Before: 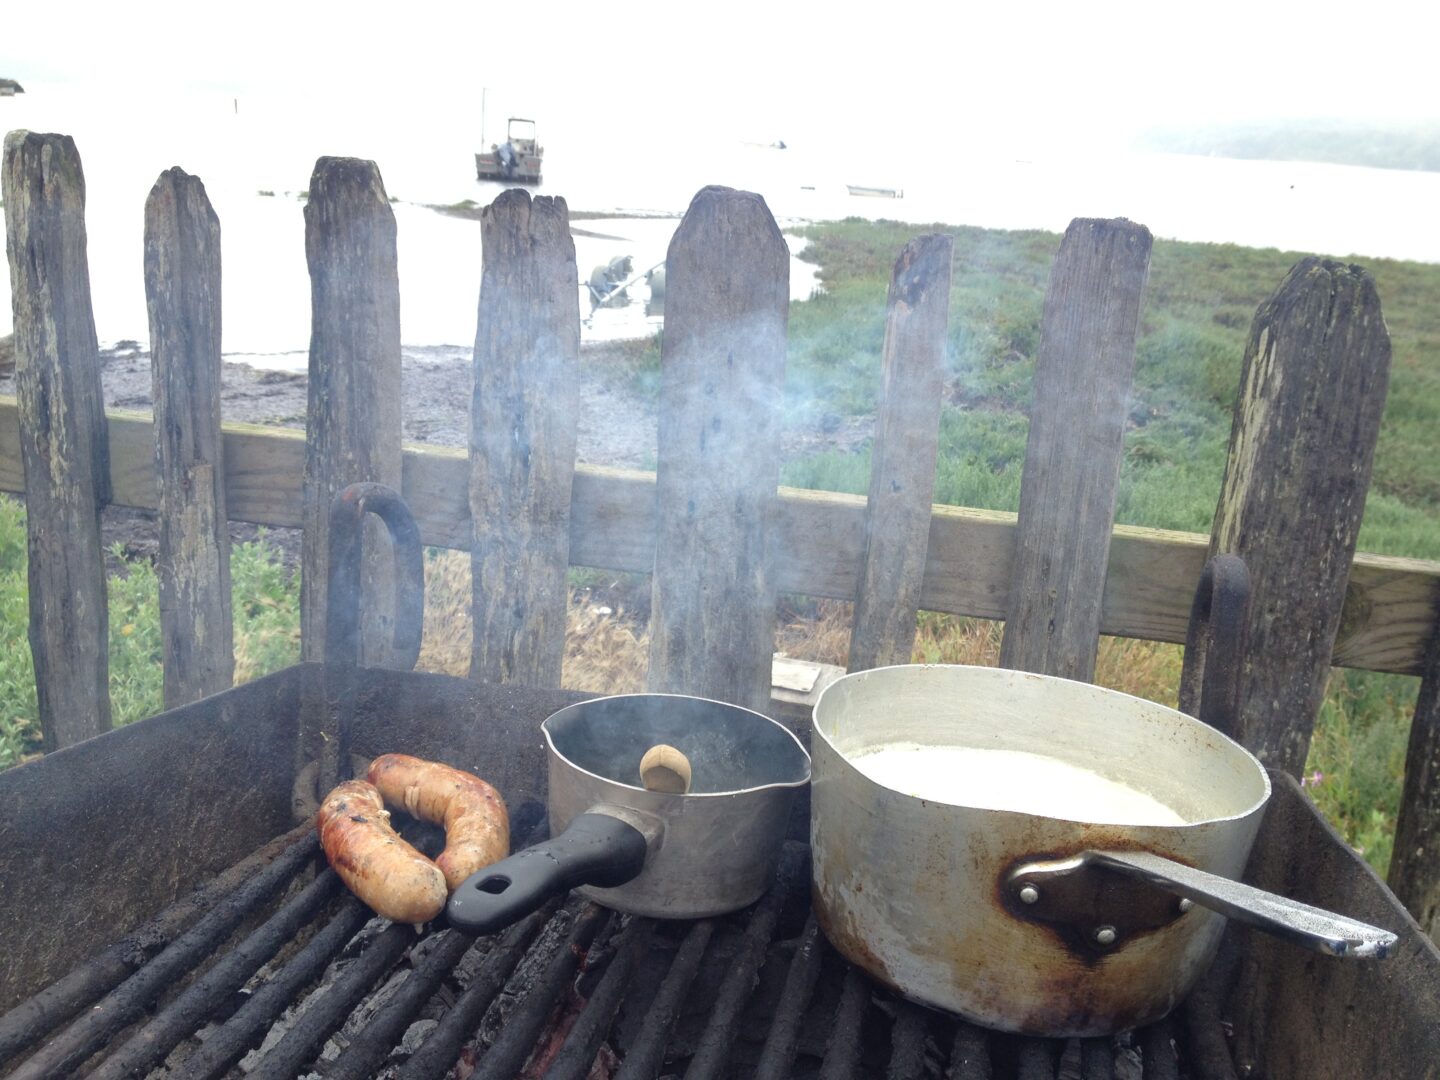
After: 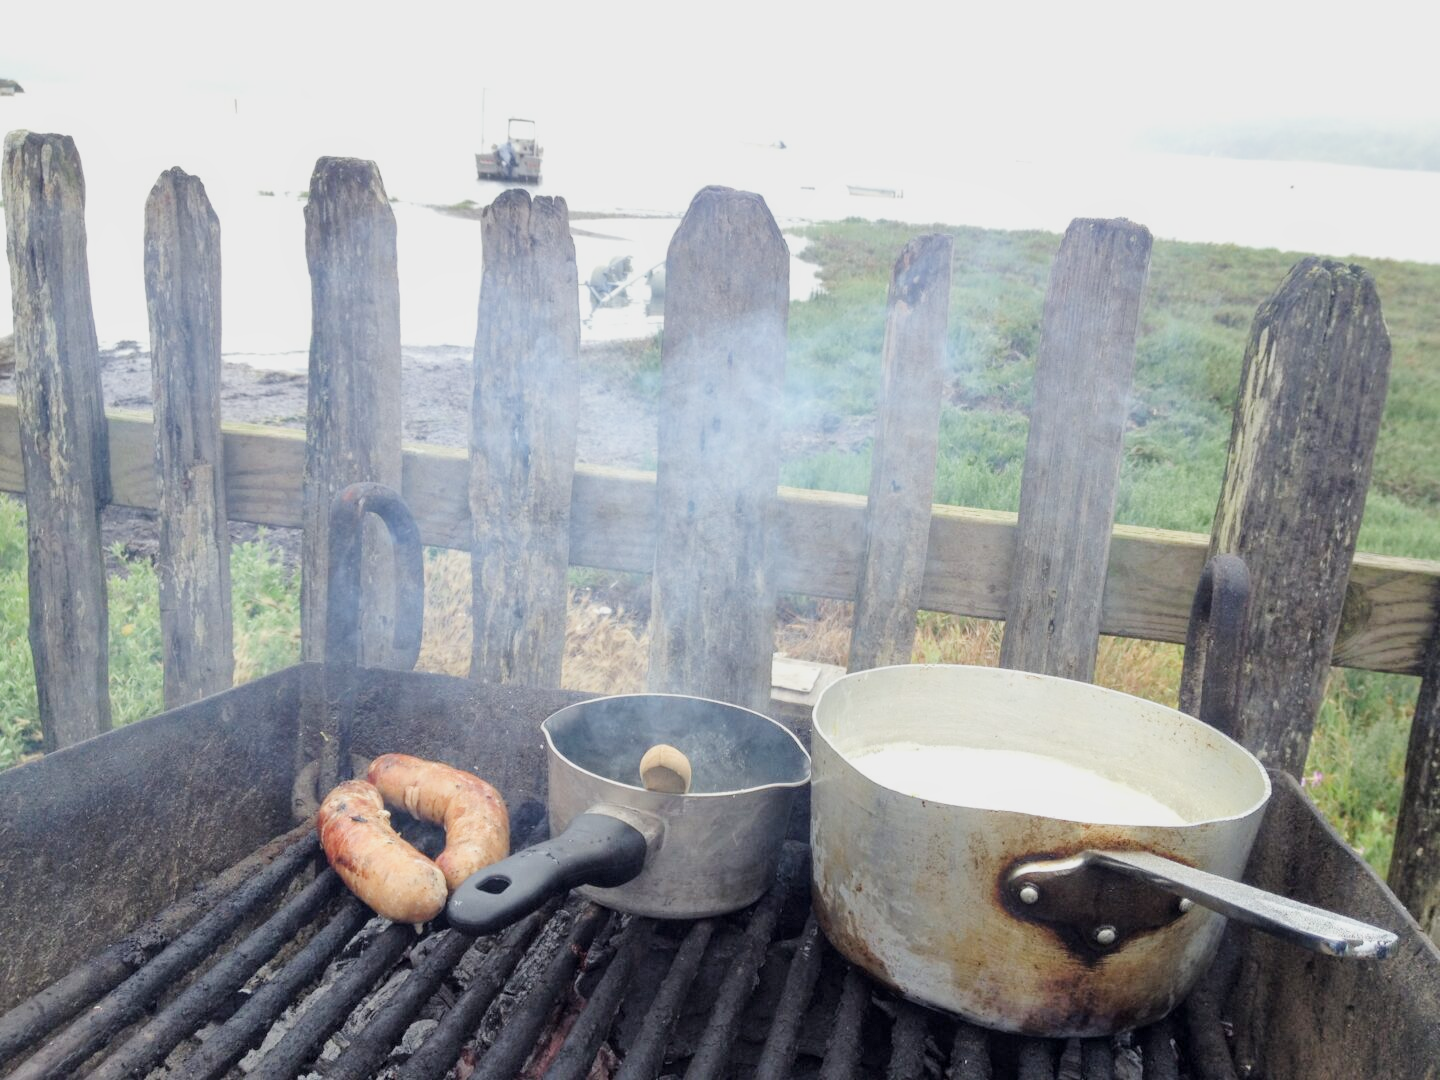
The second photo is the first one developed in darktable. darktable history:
exposure: black level correction 0, exposure 0.7 EV, compensate exposure bias true, compensate highlight preservation false
local contrast: highlights 100%, shadows 100%, detail 120%, midtone range 0.2
filmic rgb: black relative exposure -7.65 EV, white relative exposure 4.56 EV, hardness 3.61
